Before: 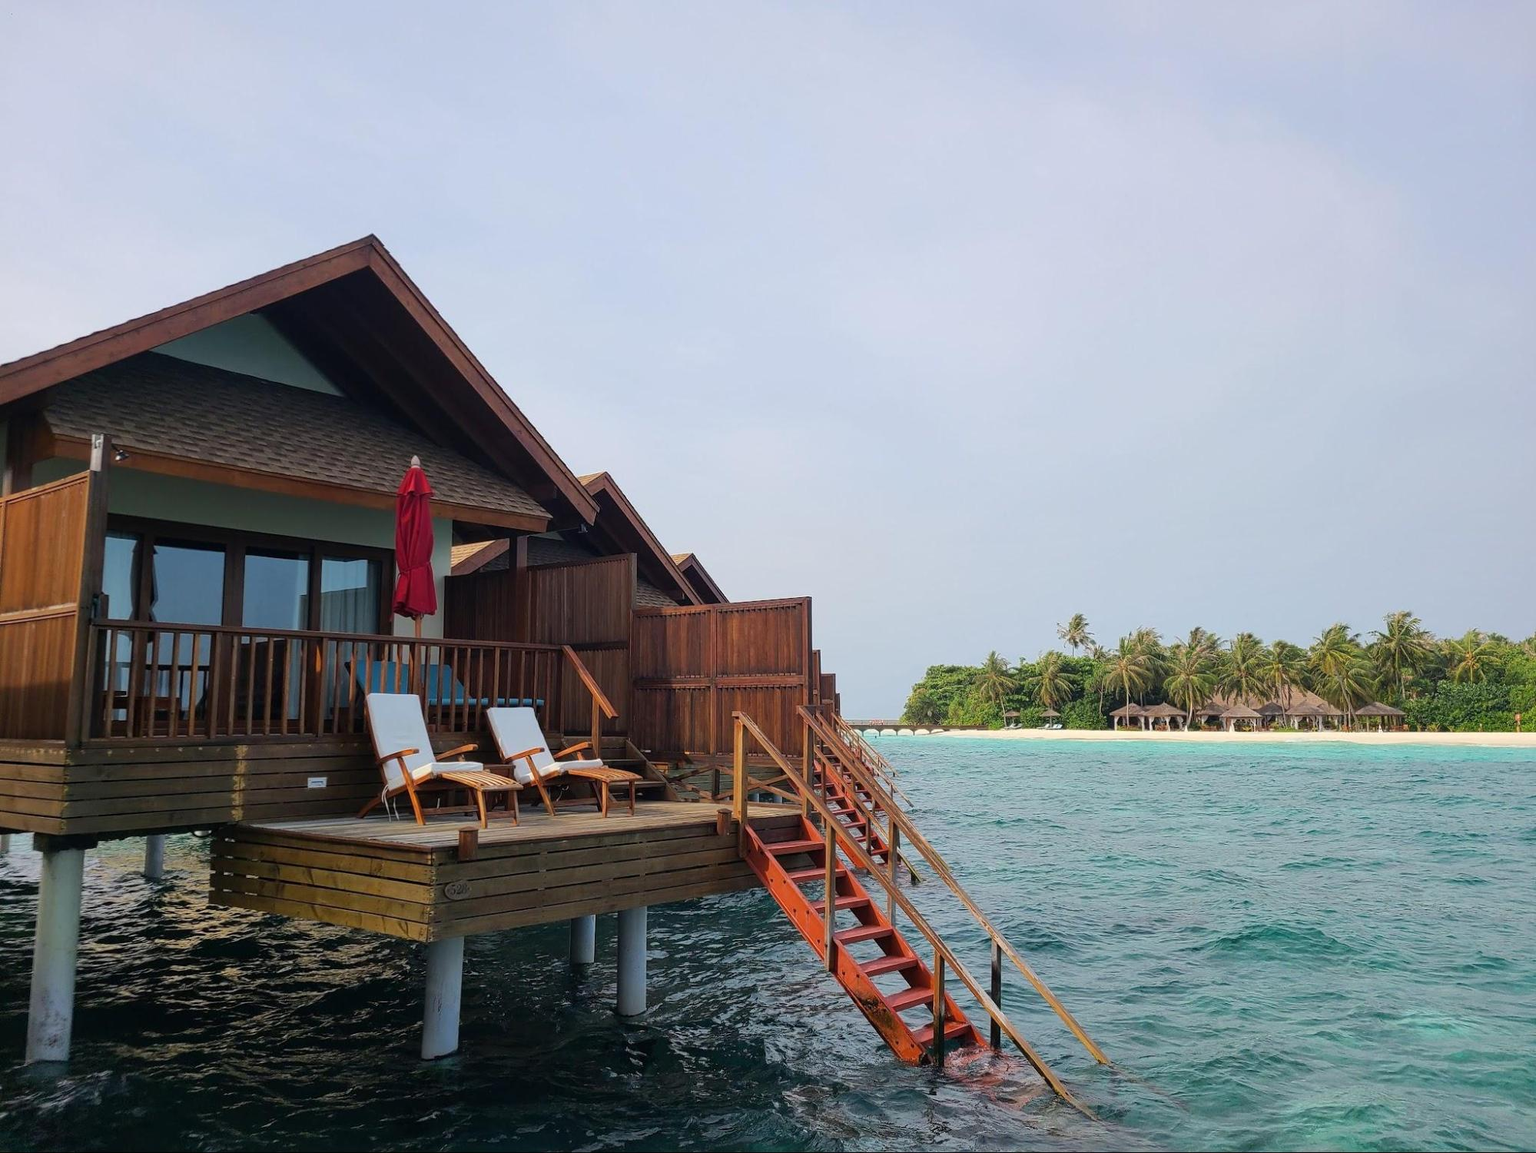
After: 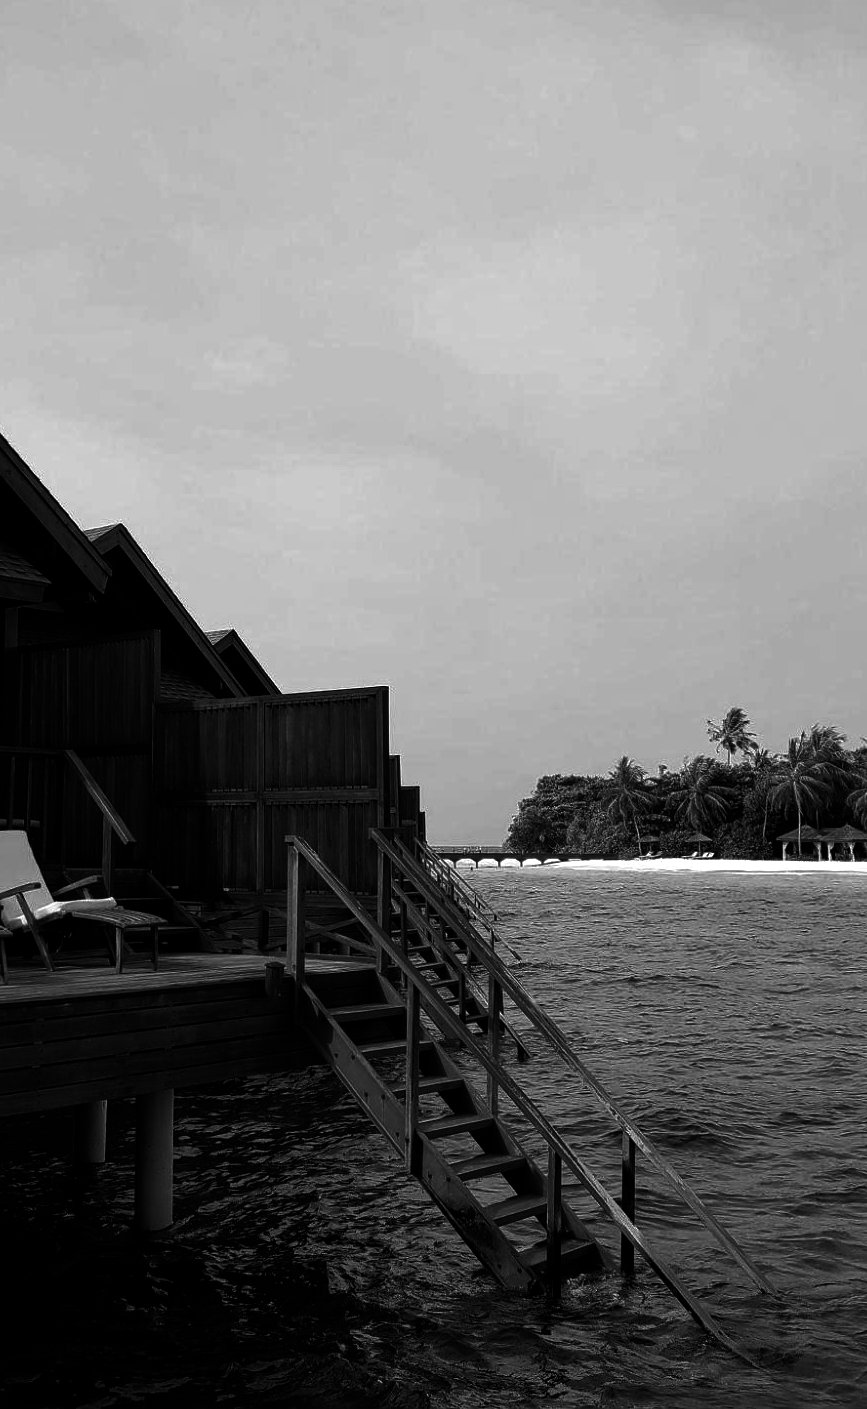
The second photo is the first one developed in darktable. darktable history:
crop: left 33.452%, top 6.025%, right 23.155%
exposure: exposure 0.29 EV, compensate highlight preservation false
contrast brightness saturation: contrast 0.02, brightness -1, saturation -1
